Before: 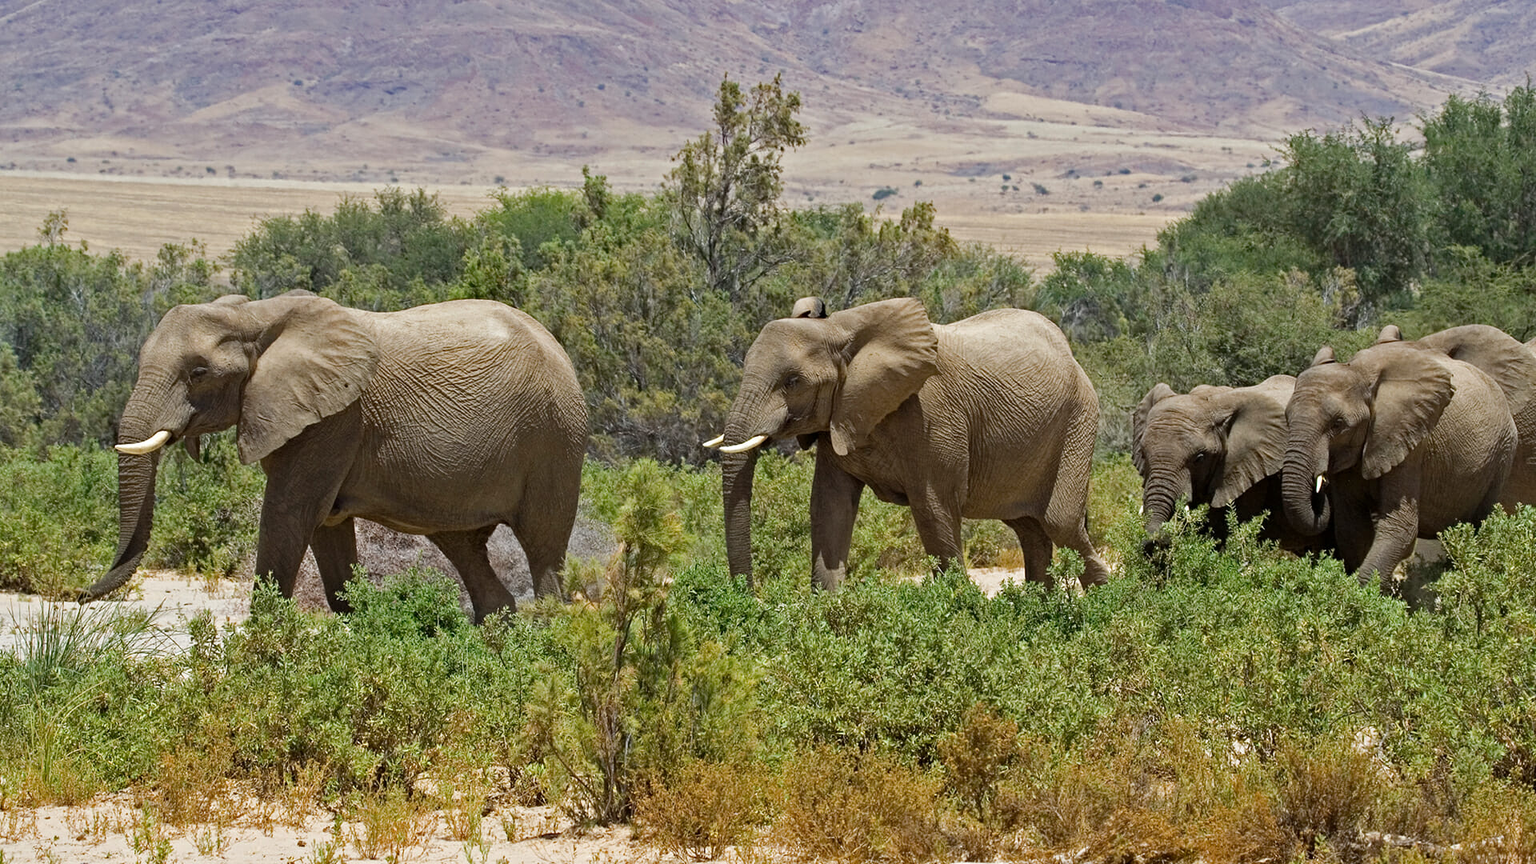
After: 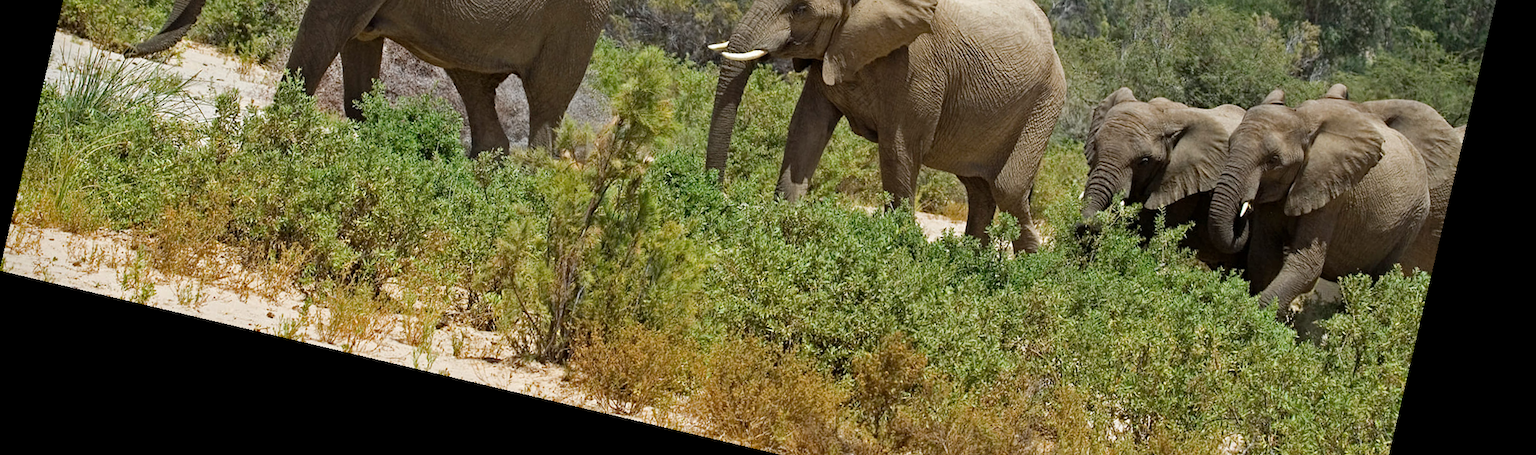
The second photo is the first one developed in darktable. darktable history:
vignetting: fall-off start 88.53%, fall-off radius 44.2%, saturation 0.376, width/height ratio 1.161
rotate and perspective: rotation 13.27°, automatic cropping off
tone equalizer: on, module defaults
crop: top 45.551%, bottom 12.262%
